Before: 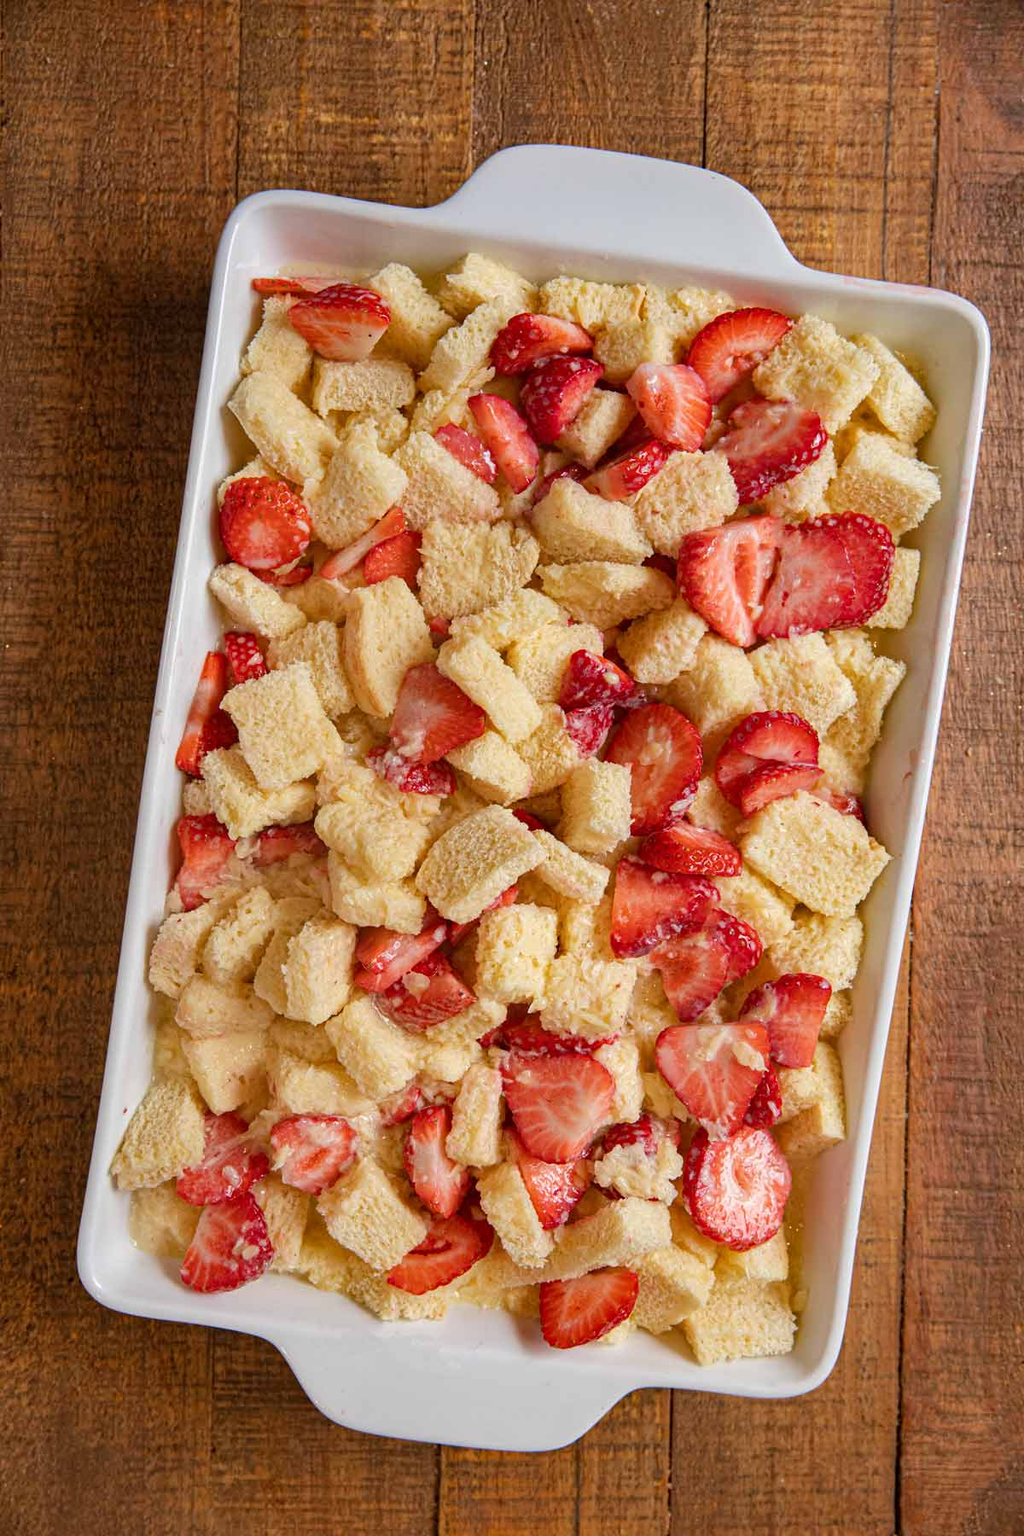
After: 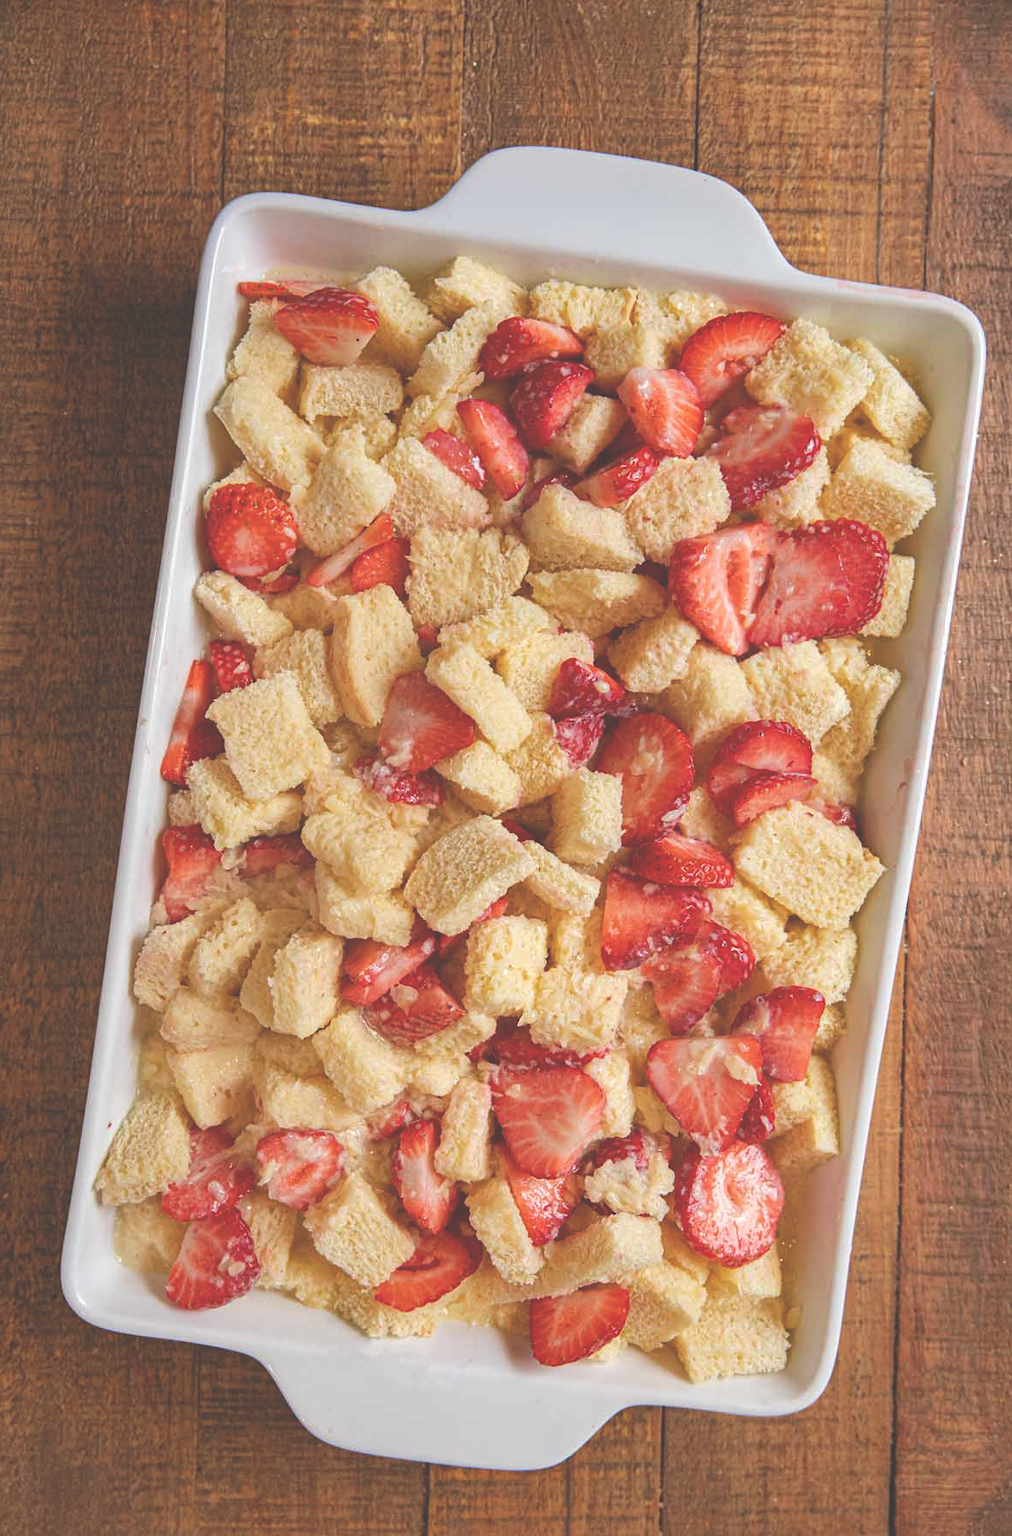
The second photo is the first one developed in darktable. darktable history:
crop and rotate: left 1.692%, right 0.705%, bottom 1.275%
exposure: black level correction -0.043, exposure 0.06 EV, compensate exposure bias true, compensate highlight preservation false
